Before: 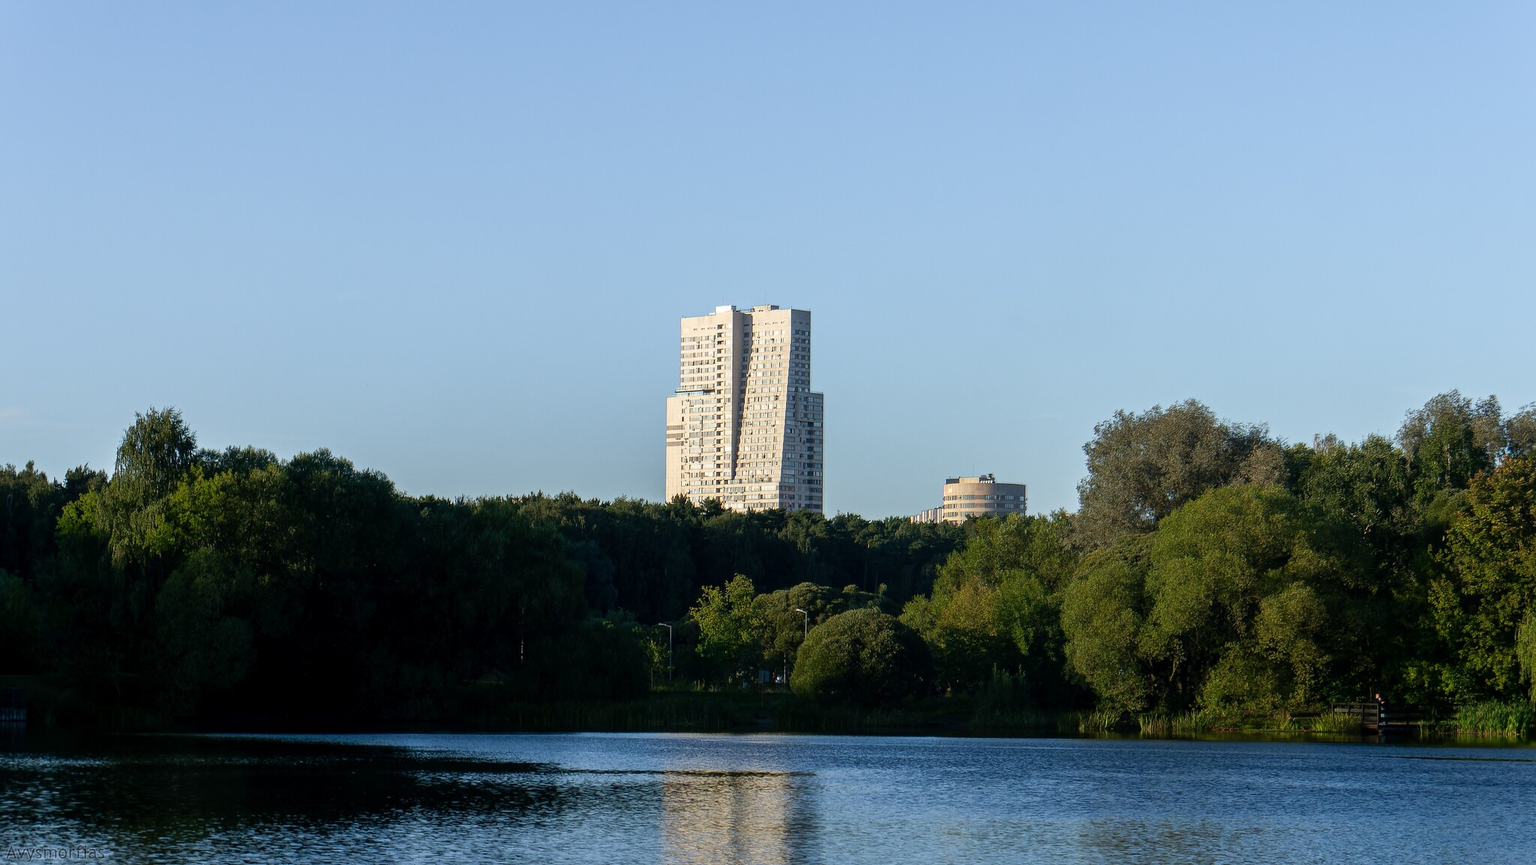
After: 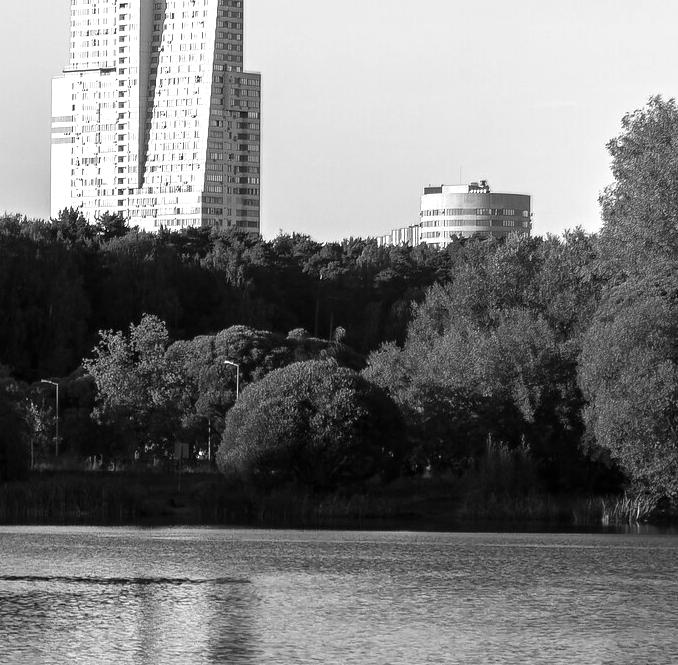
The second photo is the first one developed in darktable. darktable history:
exposure: exposure 0.77 EV, compensate highlight preservation false
monochrome: a 0, b 0, size 0.5, highlights 0.57
crop: left 40.878%, top 39.176%, right 25.993%, bottom 3.081%
